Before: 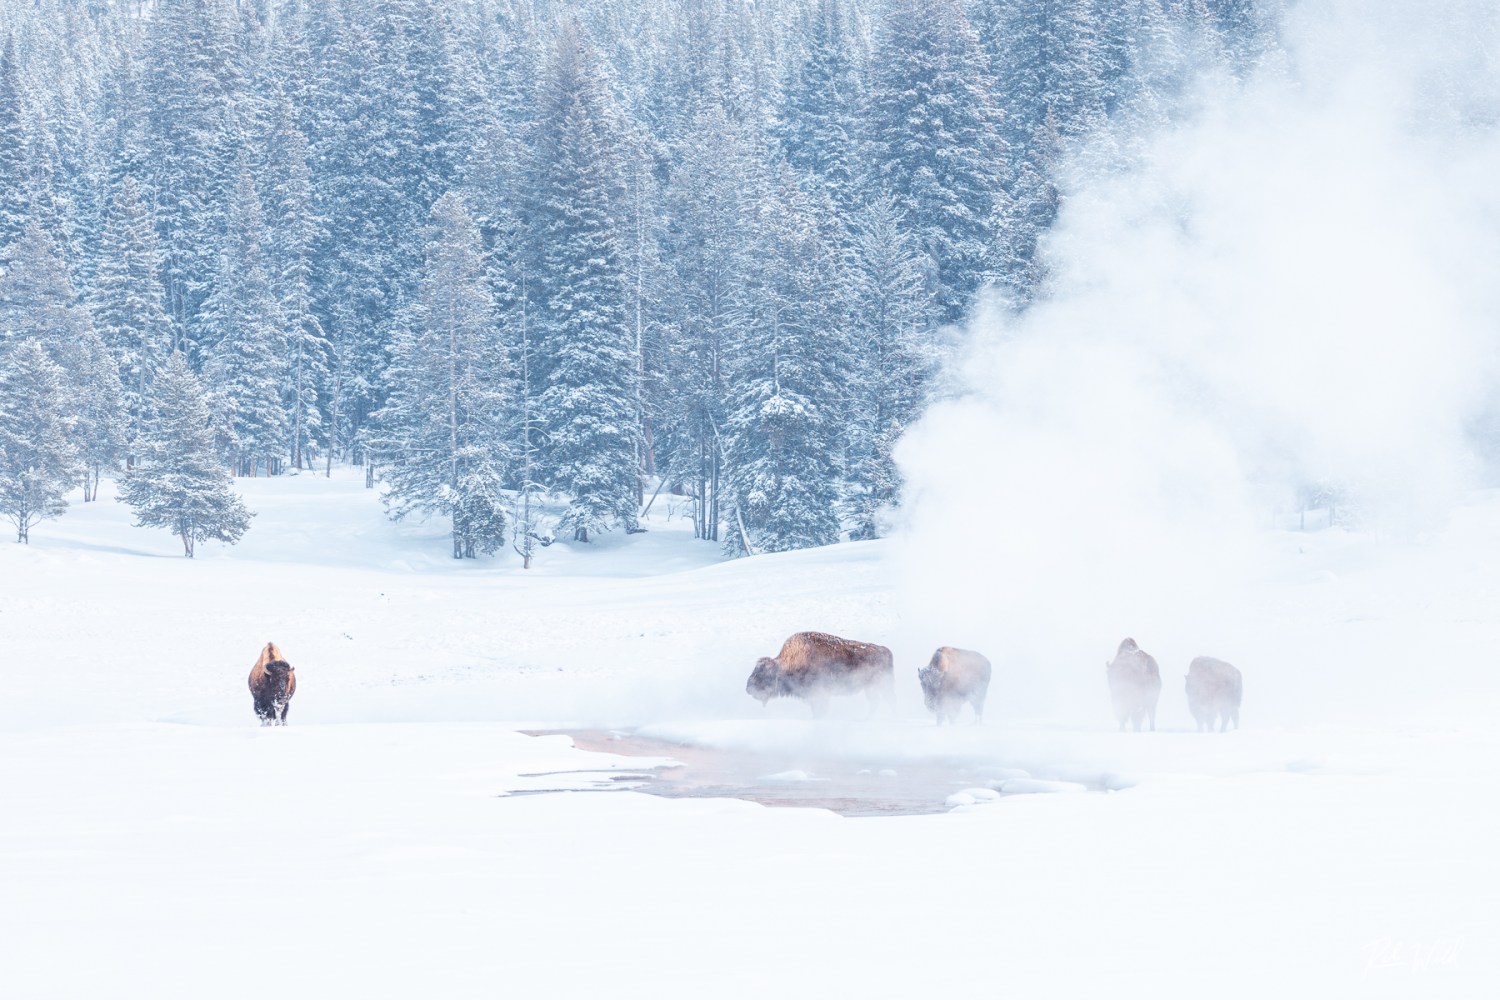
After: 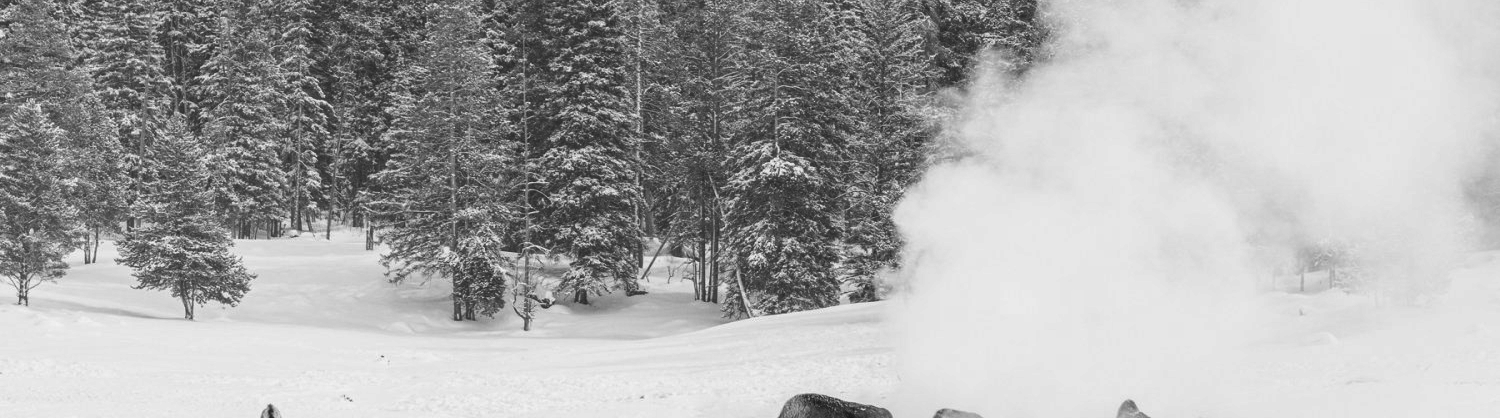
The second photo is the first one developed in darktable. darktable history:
crop and rotate: top 23.84%, bottom 34.294%
contrast brightness saturation: contrast -0.03, brightness -0.59, saturation -1
